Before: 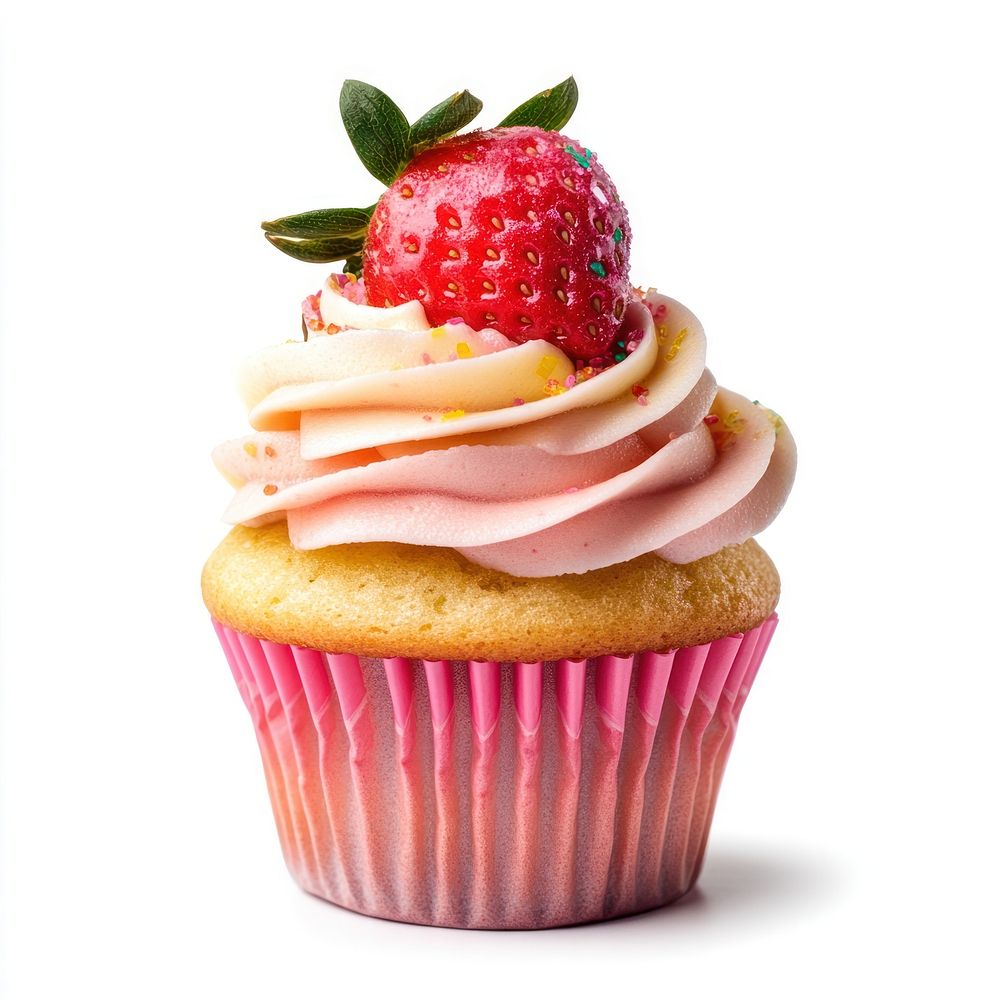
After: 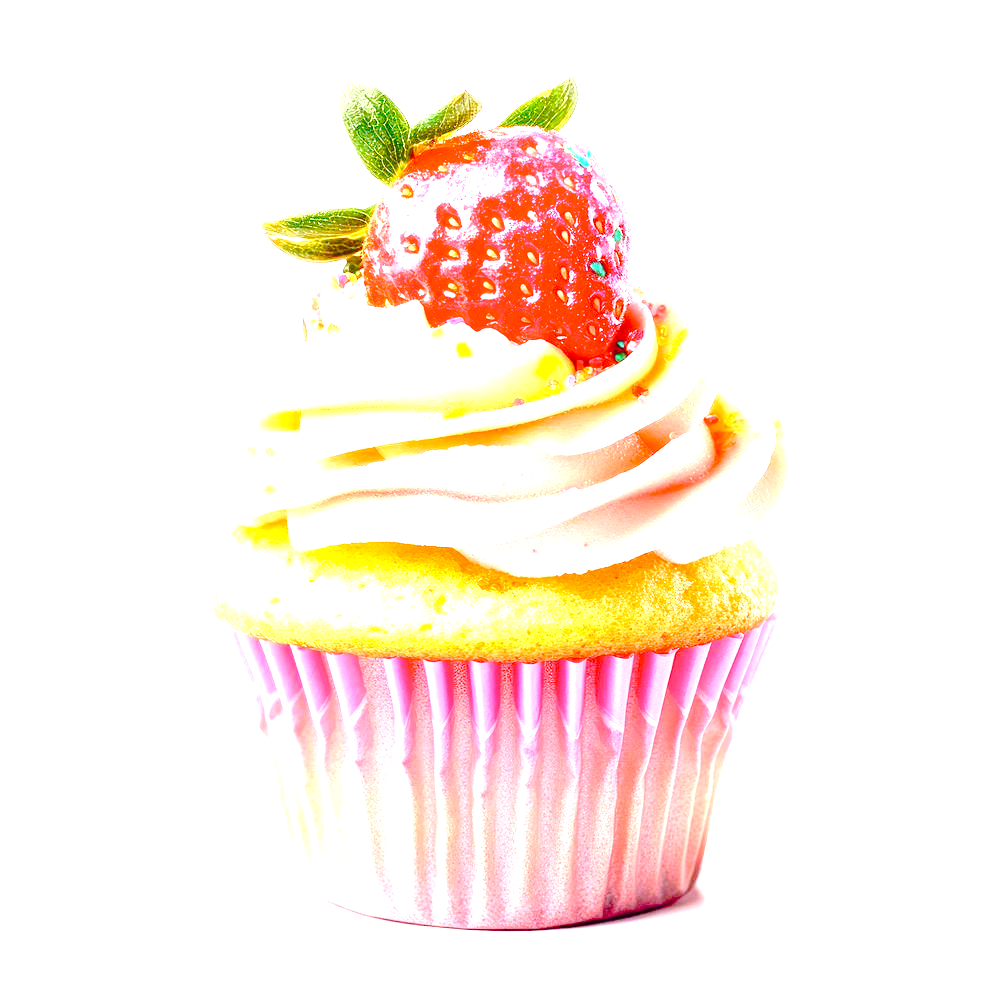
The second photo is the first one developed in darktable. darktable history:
exposure: black level correction 0.015, exposure 1.796 EV, compensate highlight preservation false
tone equalizer: -8 EV -0.383 EV, -7 EV -0.391 EV, -6 EV -0.341 EV, -5 EV -0.189 EV, -3 EV 0.21 EV, -2 EV 0.325 EV, -1 EV 0.379 EV, +0 EV 0.394 EV, edges refinement/feathering 500, mask exposure compensation -1.57 EV, preserve details guided filter
local contrast: detail 70%
